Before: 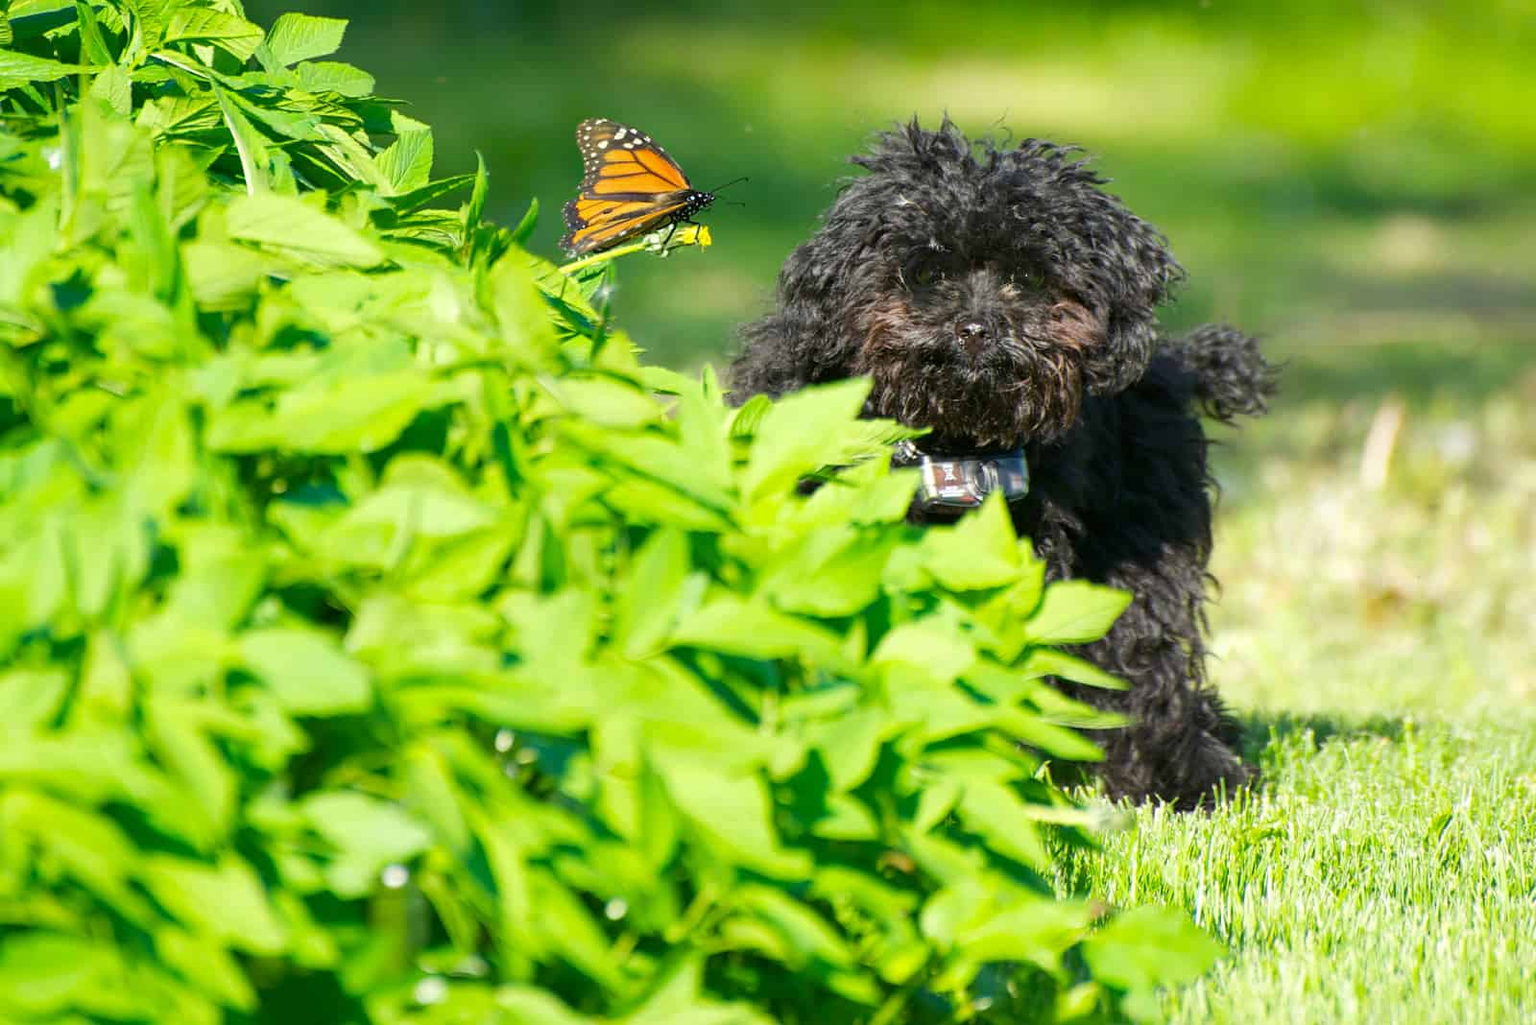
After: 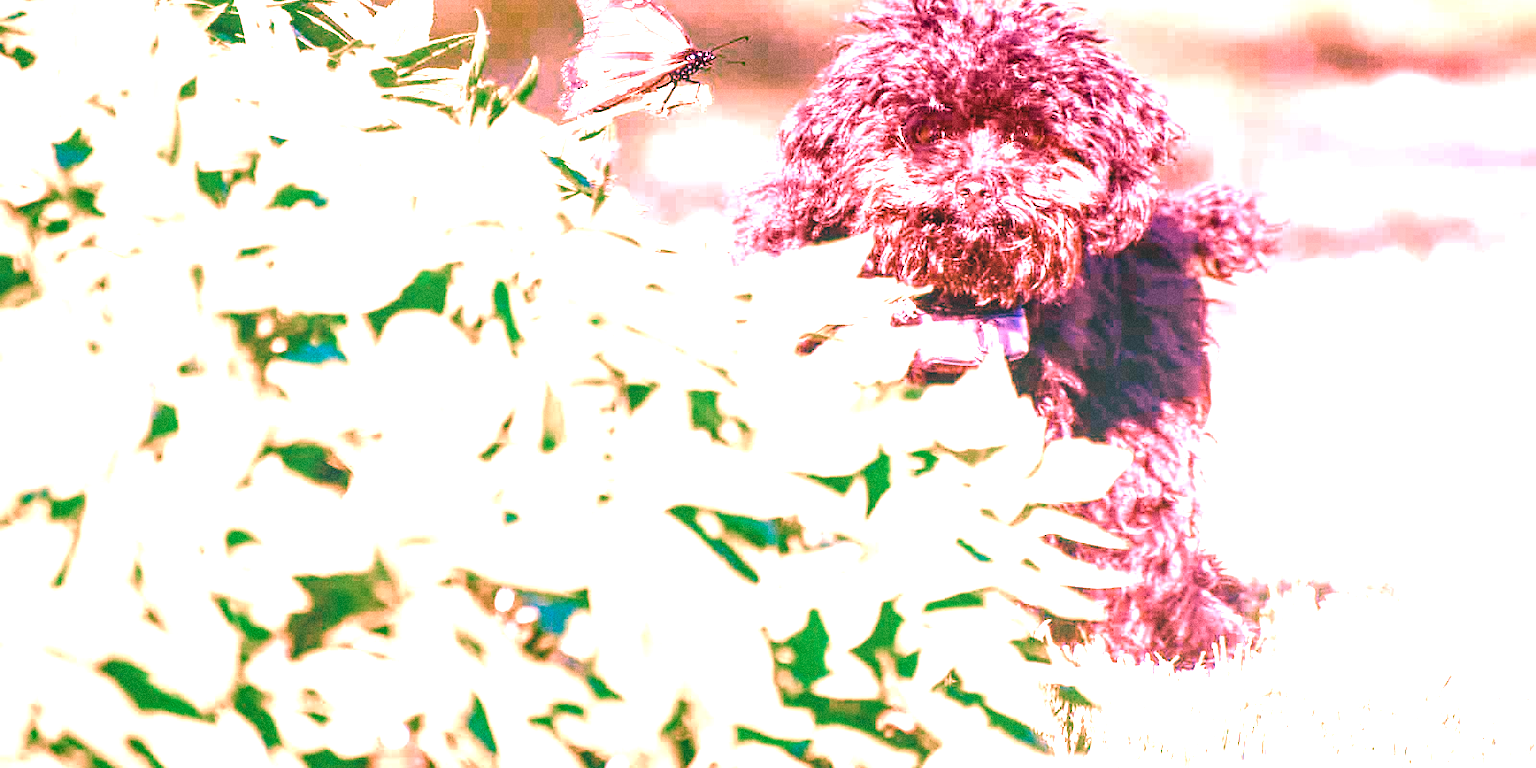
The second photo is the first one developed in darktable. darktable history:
crop: top 13.819%, bottom 11.169%
color balance rgb: perceptual saturation grading › global saturation 20%, perceptual saturation grading › highlights -50%, perceptual saturation grading › shadows 30%
white balance: red 4.26, blue 1.802
color correction: highlights a* -11.71, highlights b* -15.58
local contrast: on, module defaults
grain: coarseness 8.68 ISO, strength 31.94%
